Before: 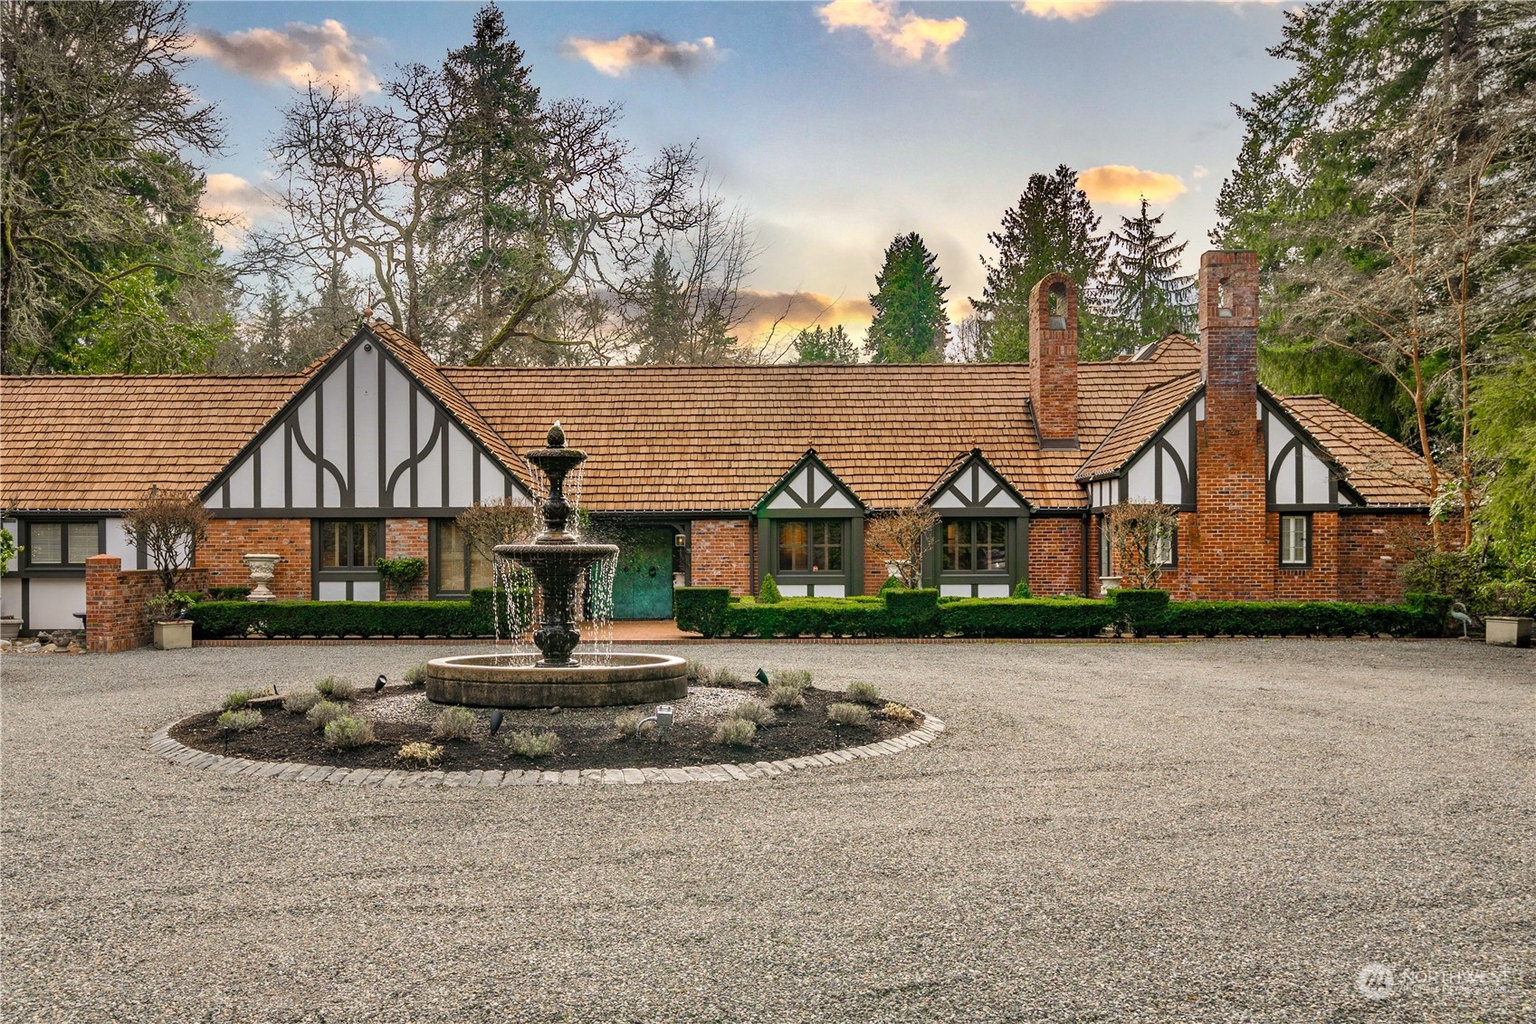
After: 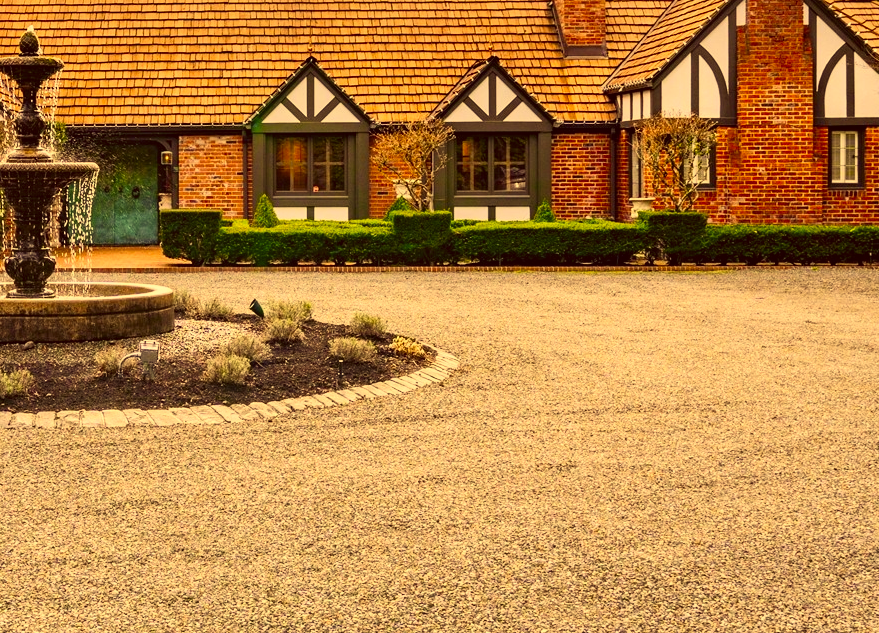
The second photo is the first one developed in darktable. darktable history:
crop: left 34.479%, top 38.822%, right 13.718%, bottom 5.172%
color correction: highlights a* 10.12, highlights b* 39.04, shadows a* 14.62, shadows b* 3.37
contrast brightness saturation: contrast 0.23, brightness 0.1, saturation 0.29
